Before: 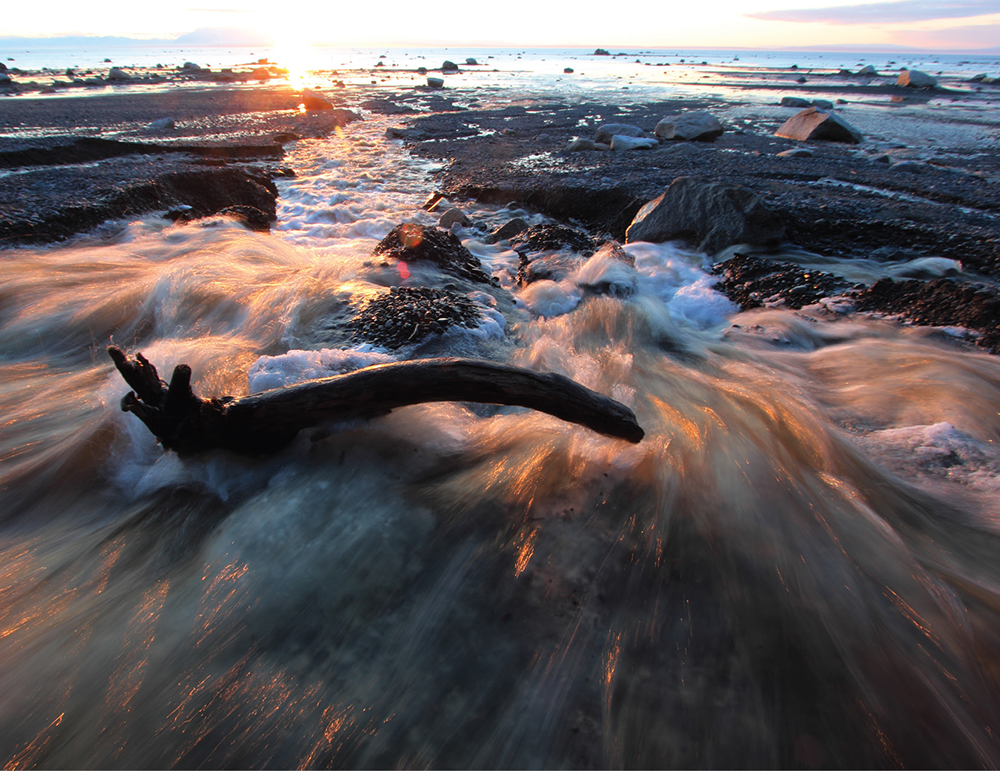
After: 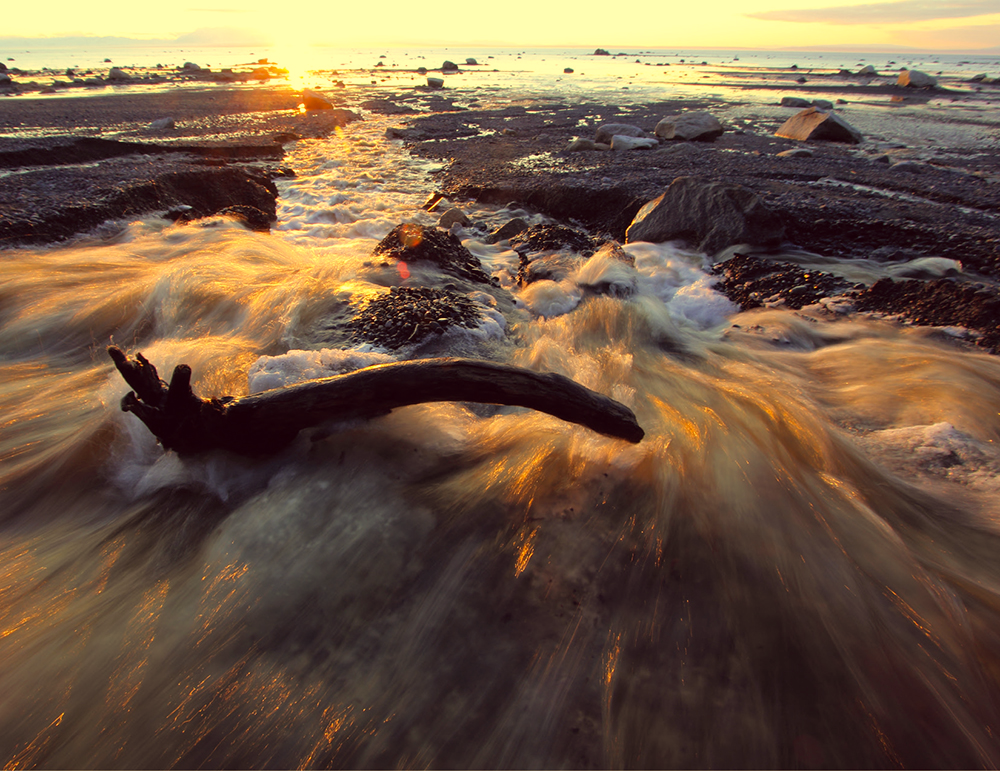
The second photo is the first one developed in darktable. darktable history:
contrast brightness saturation: saturation -0.101
color correction: highlights a* -0.595, highlights b* 39.57, shadows a* 9.31, shadows b* -0.666
